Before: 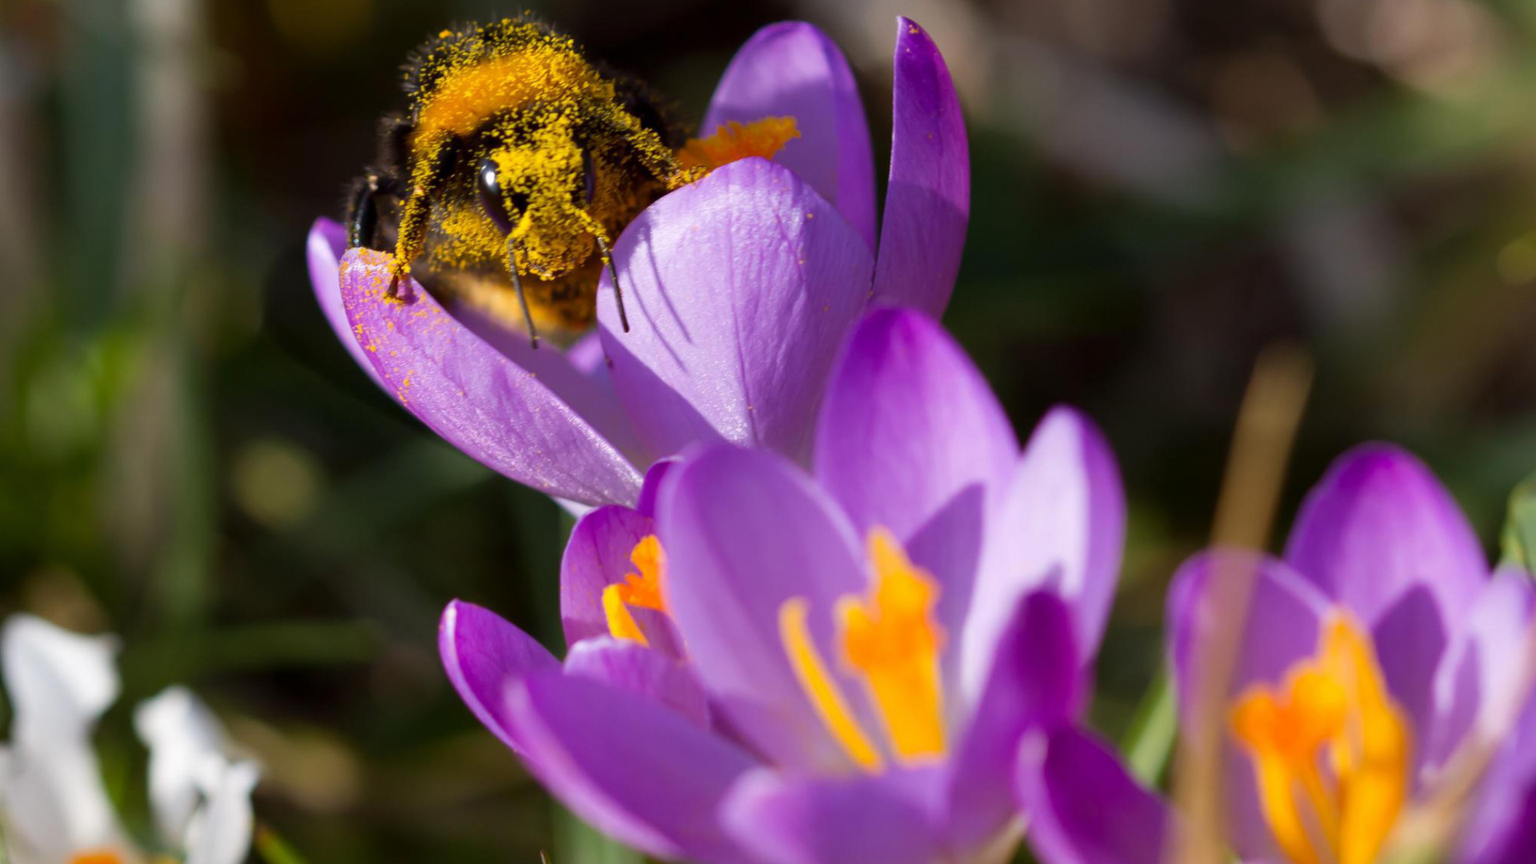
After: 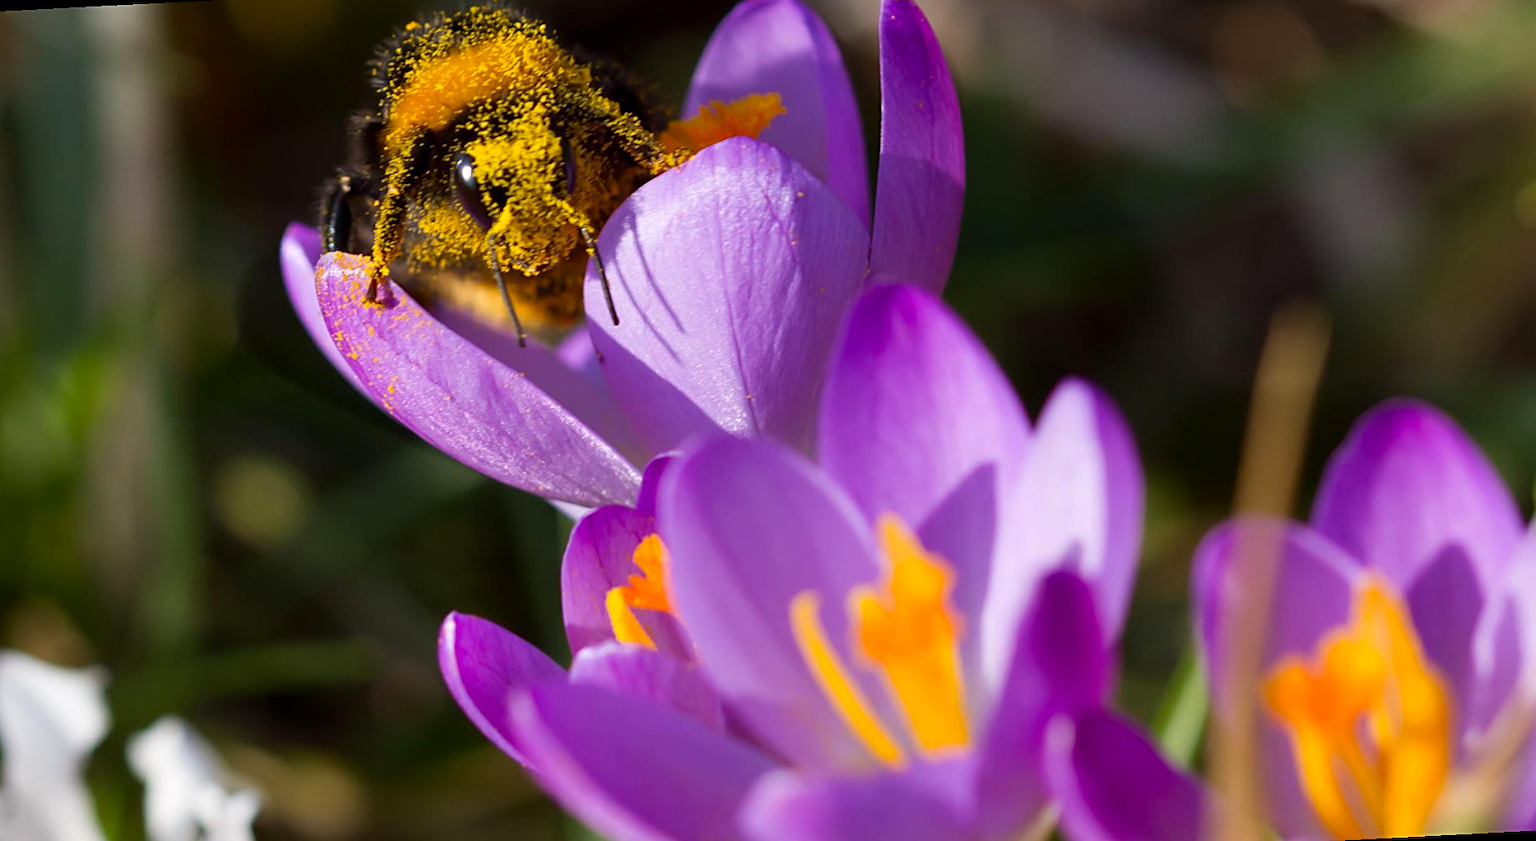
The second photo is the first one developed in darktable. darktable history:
sharpen: on, module defaults
rotate and perspective: rotation -3°, crop left 0.031, crop right 0.968, crop top 0.07, crop bottom 0.93
contrast brightness saturation: contrast 0.04, saturation 0.07
